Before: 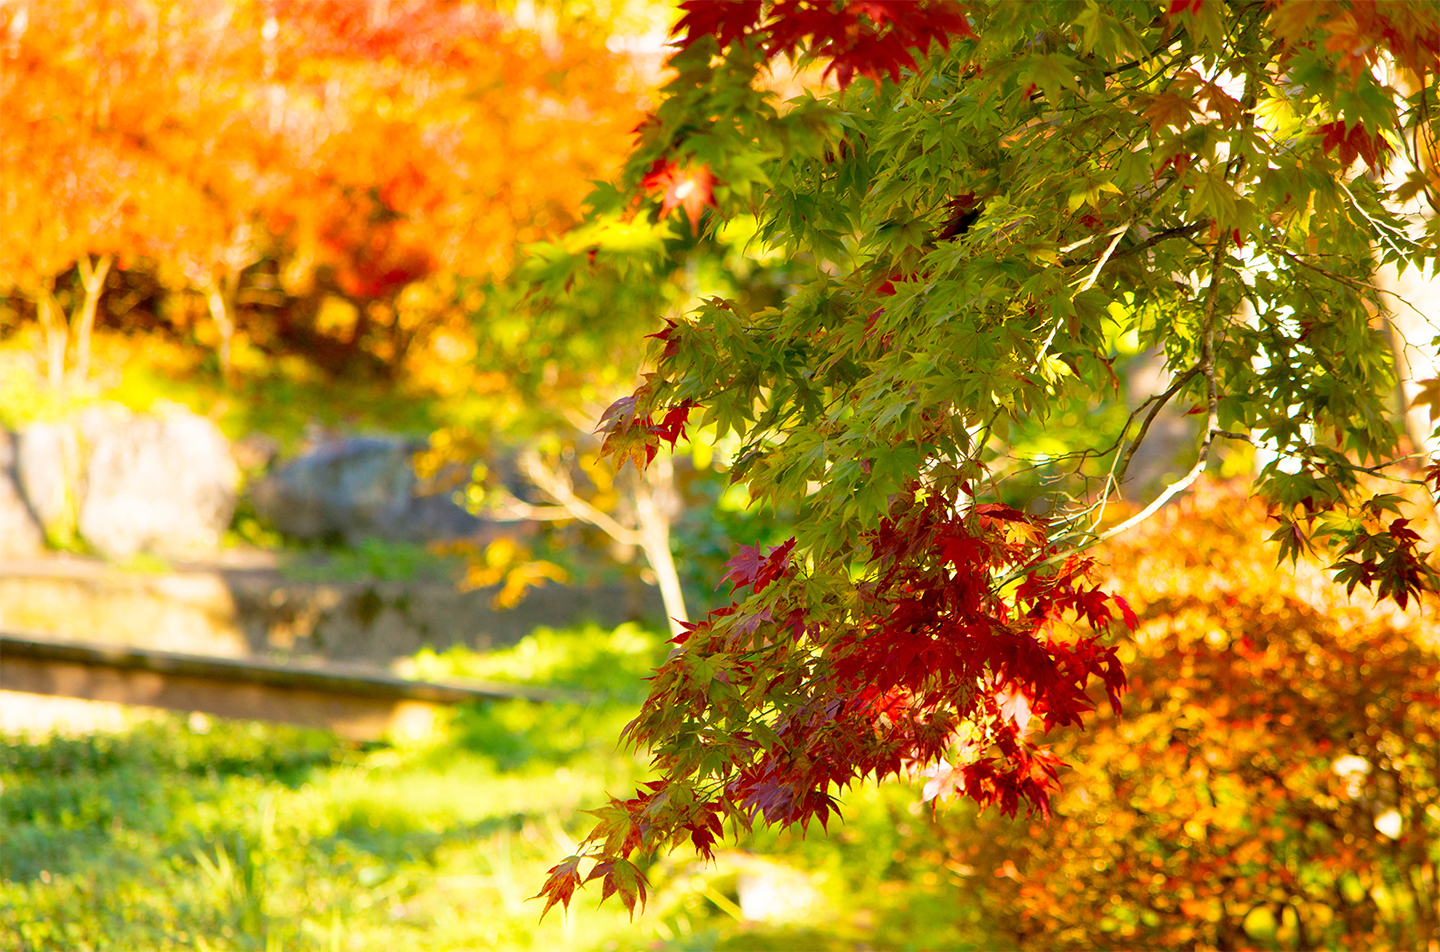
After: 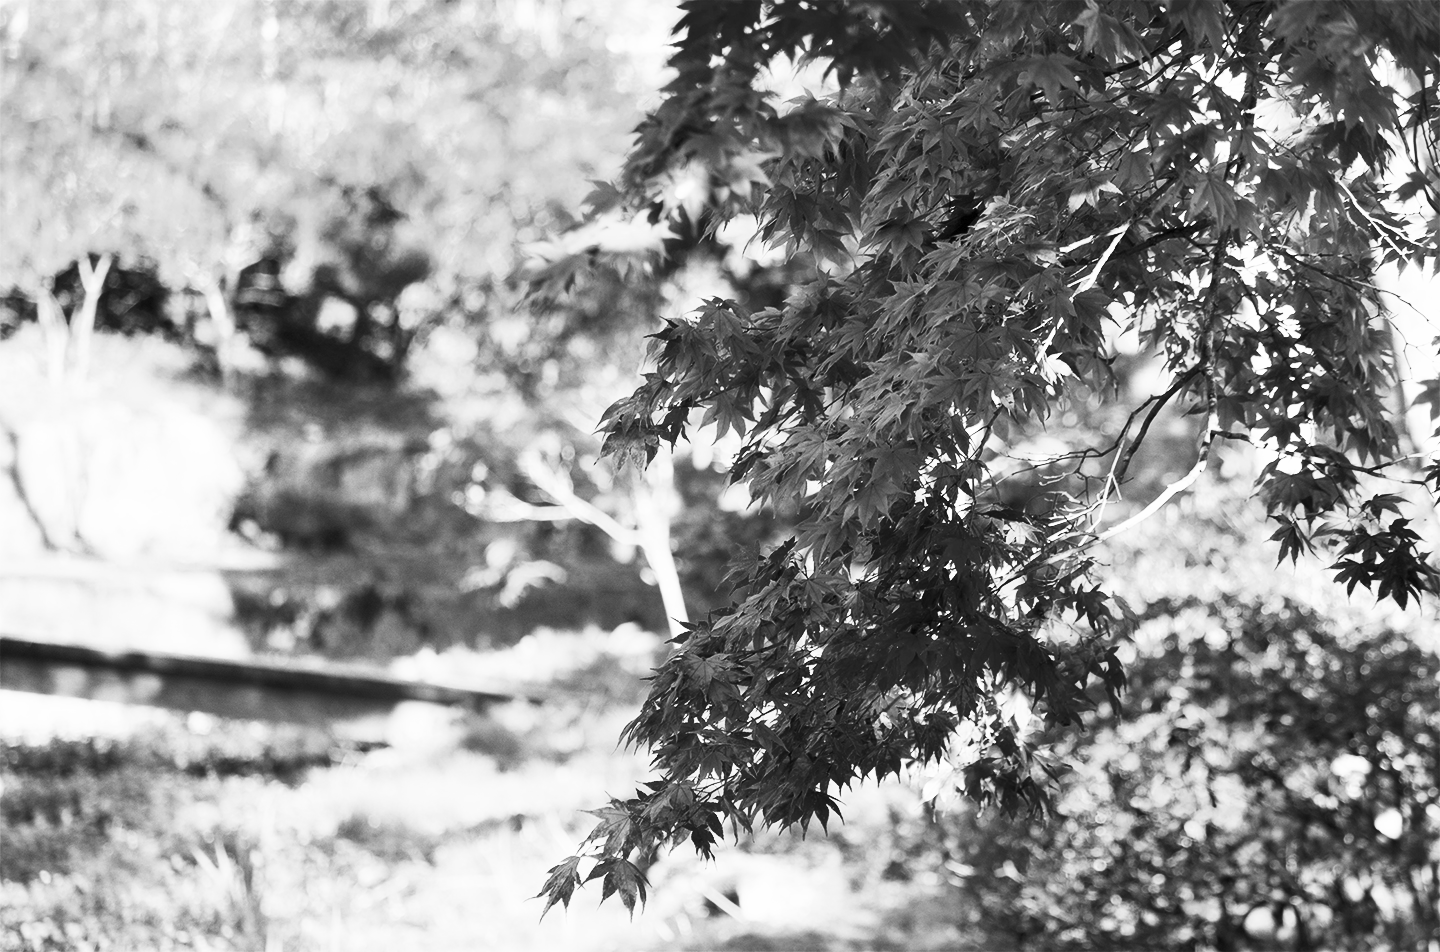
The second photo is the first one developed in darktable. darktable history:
color calibration: output gray [0.253, 0.26, 0.487, 0], illuminant custom, x 0.345, y 0.359, temperature 5037.72 K
contrast brightness saturation: contrast 0.612, brightness 0.328, saturation 0.146
exposure: compensate highlight preservation false
